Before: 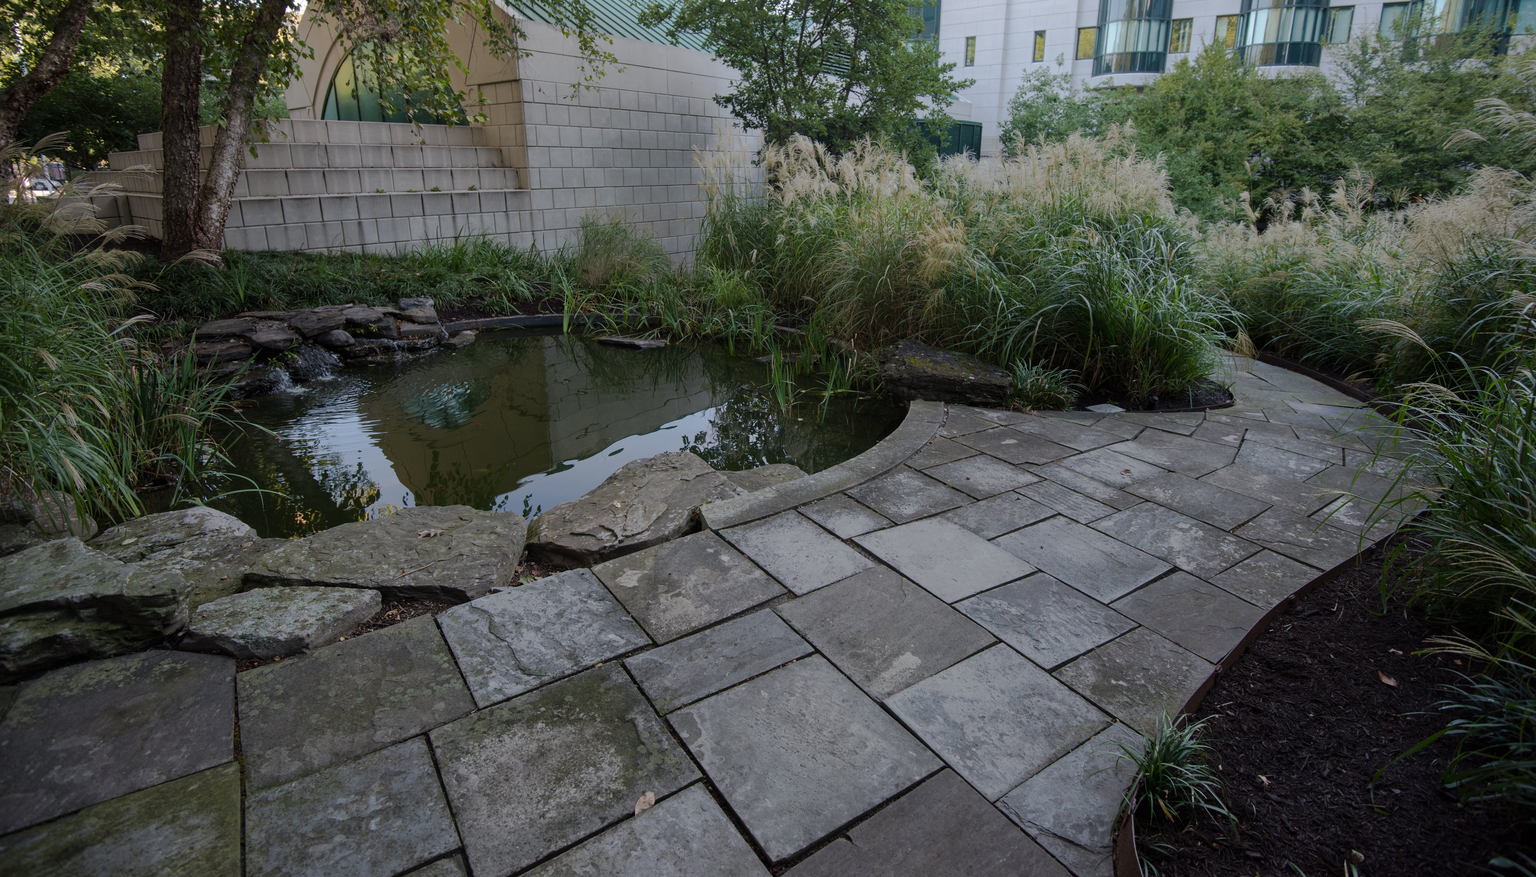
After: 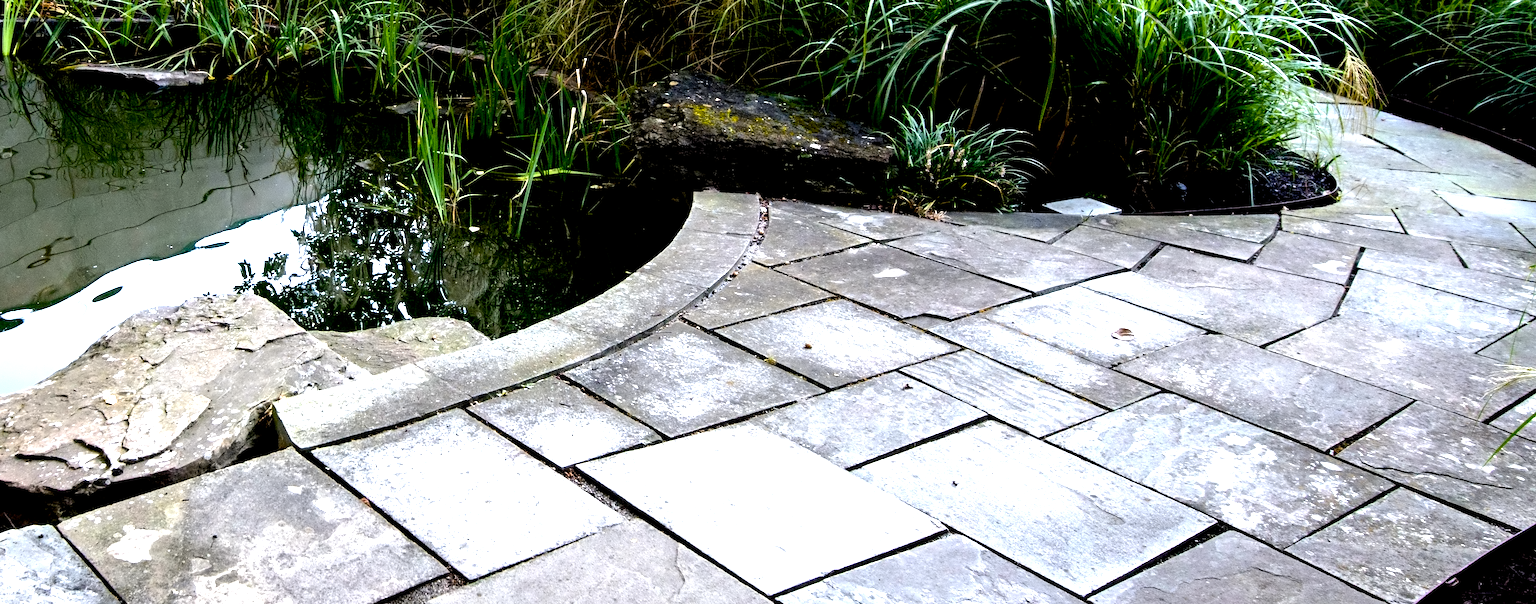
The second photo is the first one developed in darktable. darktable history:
exposure: black level correction 0.016, exposure 1.774 EV, compensate highlight preservation false
color balance rgb: perceptual saturation grading › global saturation 10%, global vibrance 20%
contrast equalizer: octaves 7, y [[0.5 ×6], [0.5 ×6], [0.5 ×6], [0, 0.033, 0.067, 0.1, 0.133, 0.167], [0, 0.05, 0.1, 0.15, 0.2, 0.25]]
crop: left 36.607%, top 34.735%, right 13.146%, bottom 30.611%
tone equalizer: -8 EV -0.75 EV, -7 EV -0.7 EV, -6 EV -0.6 EV, -5 EV -0.4 EV, -3 EV 0.4 EV, -2 EV 0.6 EV, -1 EV 0.7 EV, +0 EV 0.75 EV, edges refinement/feathering 500, mask exposure compensation -1.57 EV, preserve details no
